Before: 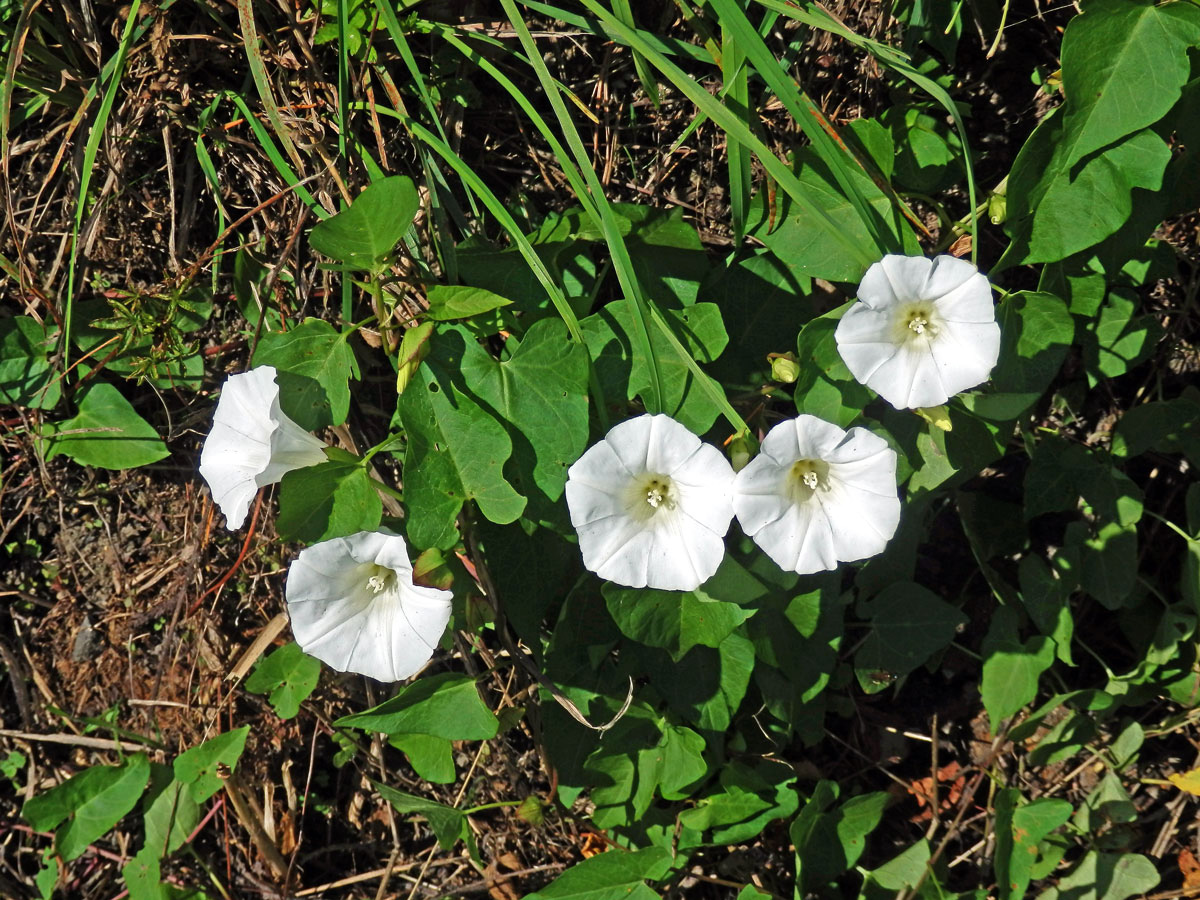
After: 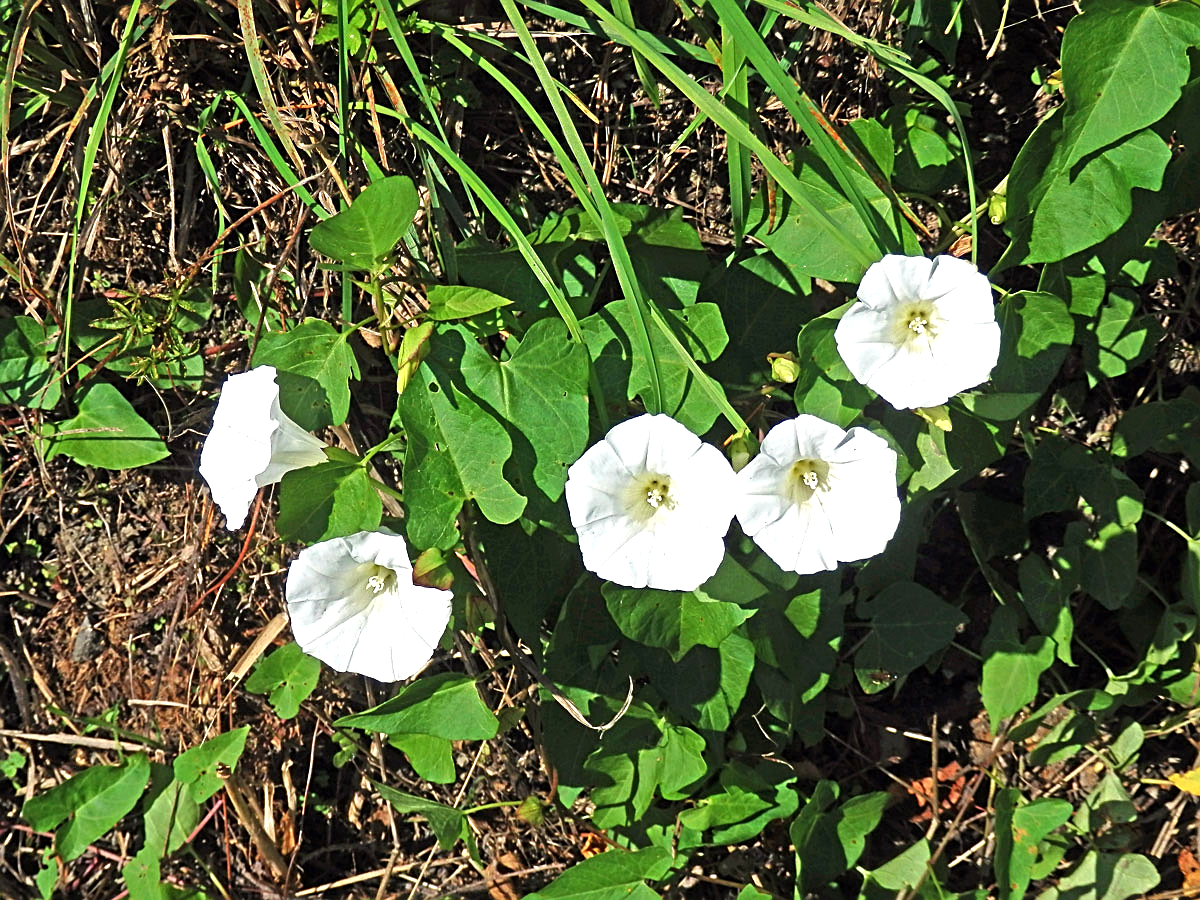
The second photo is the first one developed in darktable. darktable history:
sharpen: on, module defaults
exposure: black level correction 0, exposure 0.699 EV, compensate exposure bias true, compensate highlight preservation false
